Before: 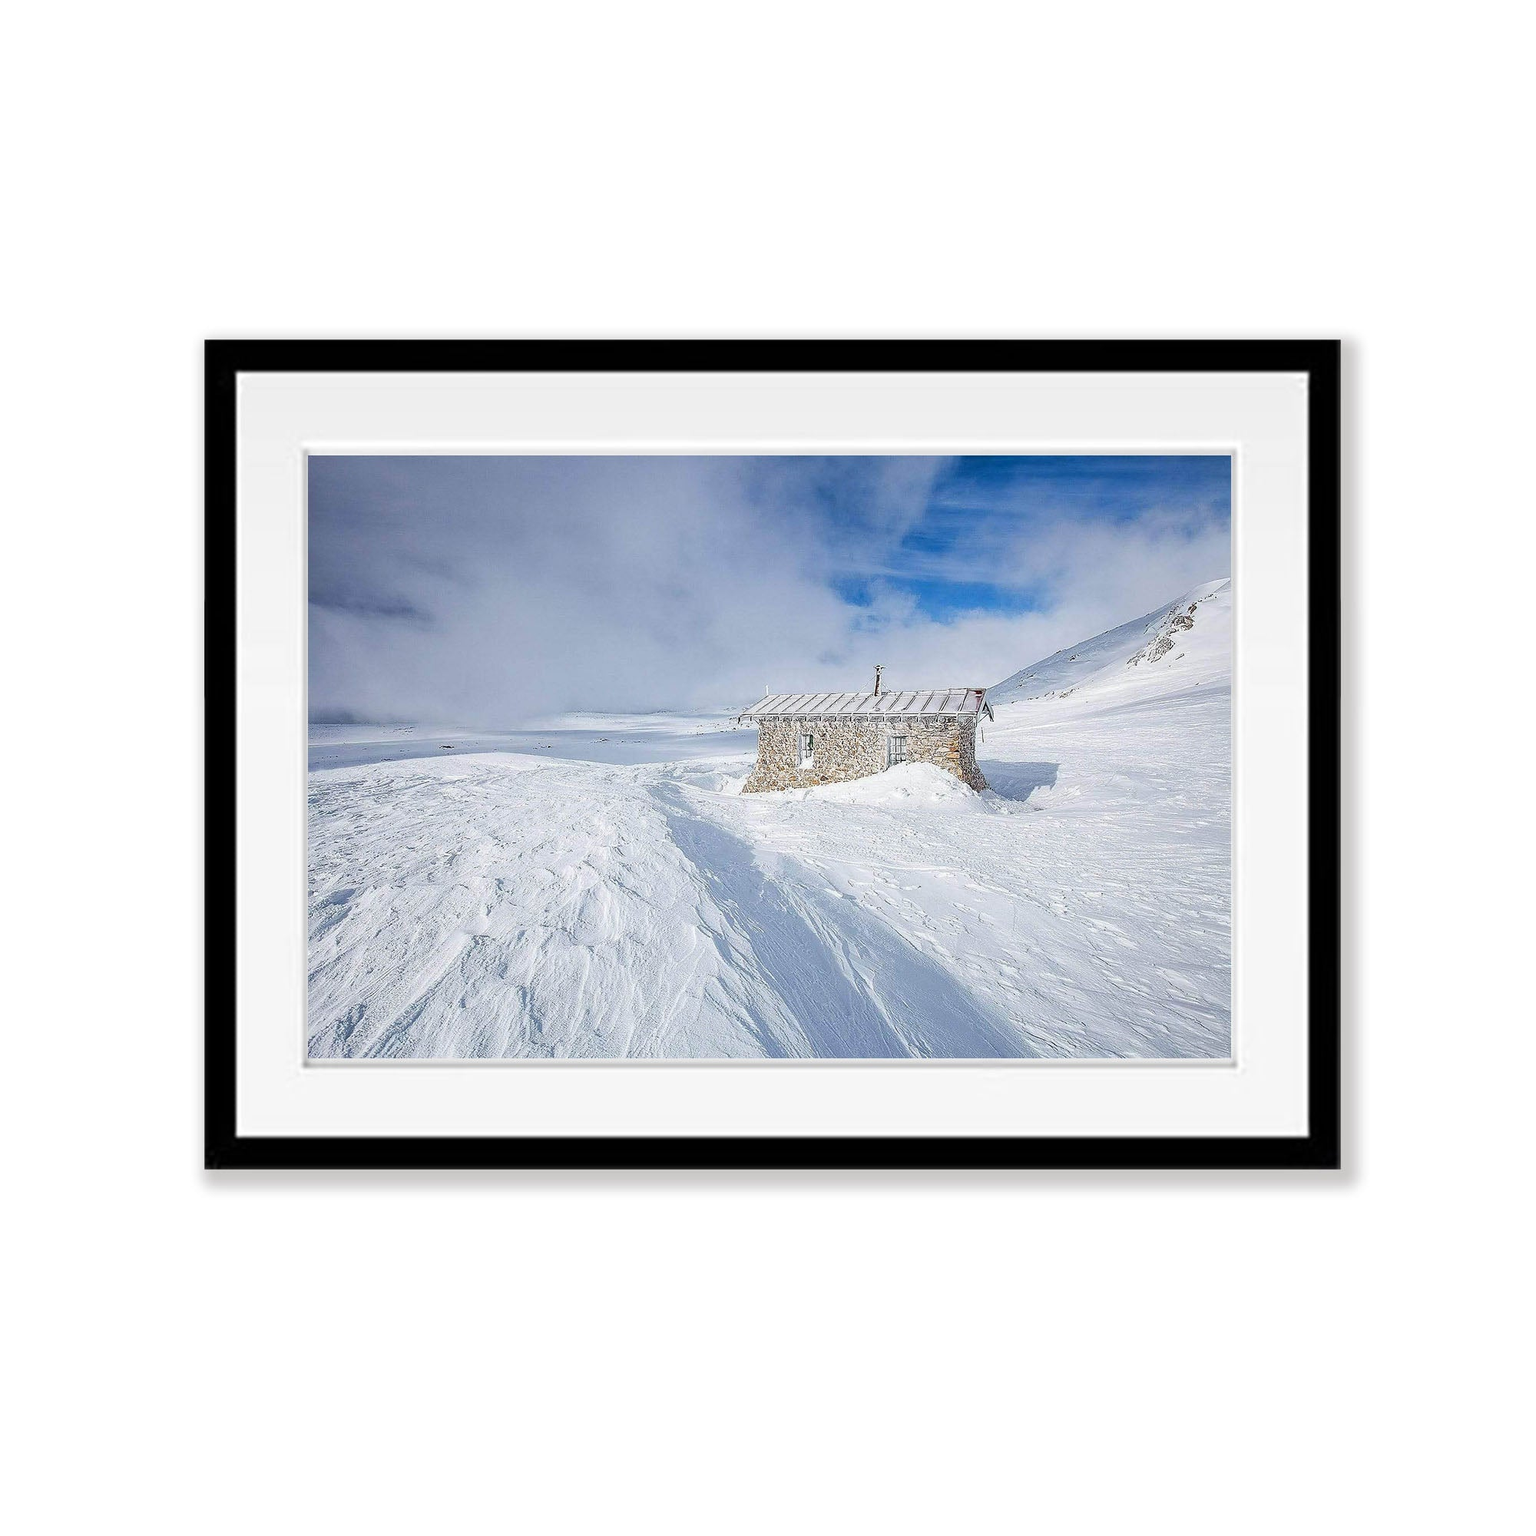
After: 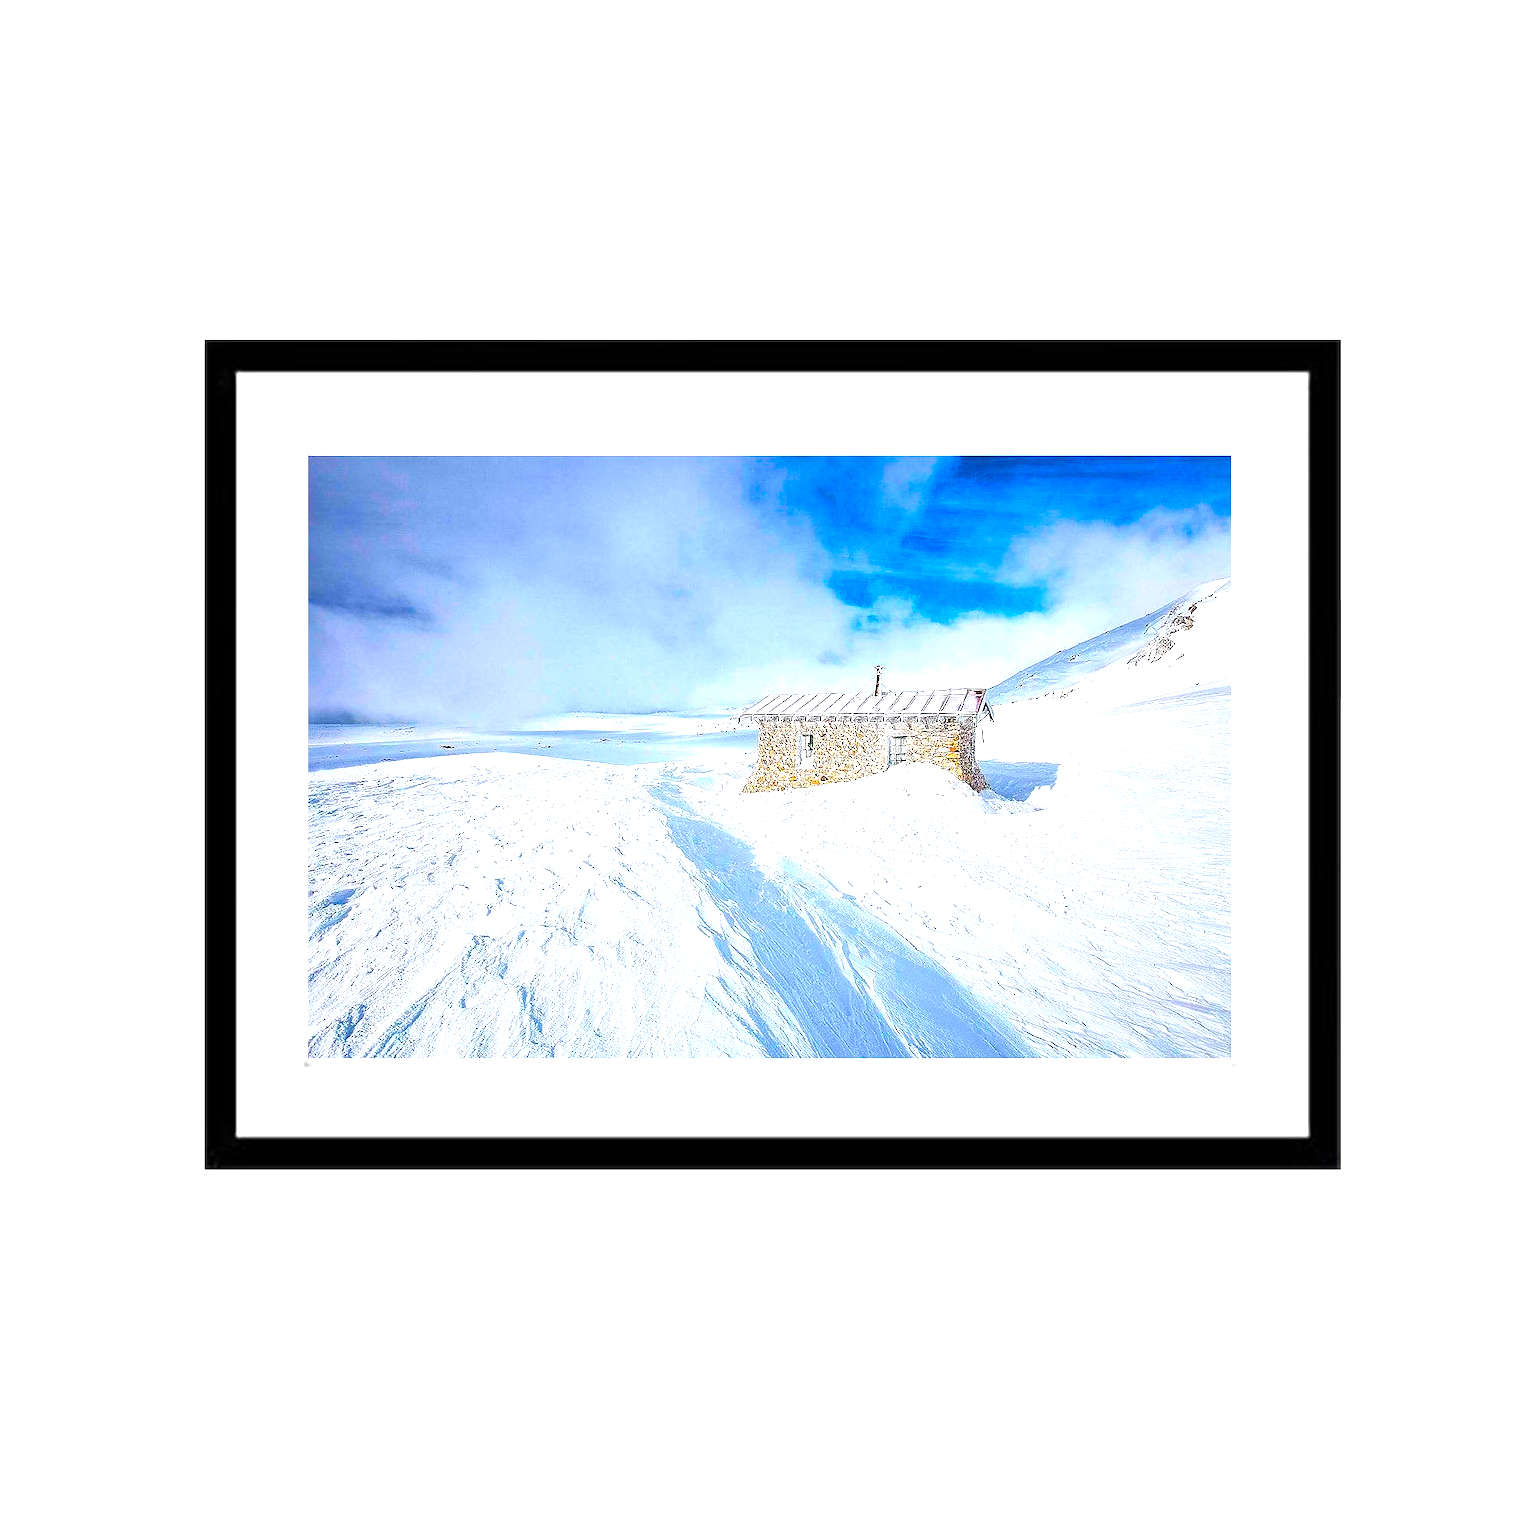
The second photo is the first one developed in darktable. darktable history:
exposure: black level correction 0, exposure 0.702 EV, compensate exposure bias true, compensate highlight preservation false
local contrast: mode bilateral grid, contrast 19, coarseness 51, detail 119%, midtone range 0.2
color balance rgb: linear chroma grading › shadows 9.909%, linear chroma grading › highlights 10.087%, linear chroma grading › global chroma 15.421%, linear chroma grading › mid-tones 15%, perceptual saturation grading › global saturation 40.024%, global vibrance 30.055%, contrast 10.115%
